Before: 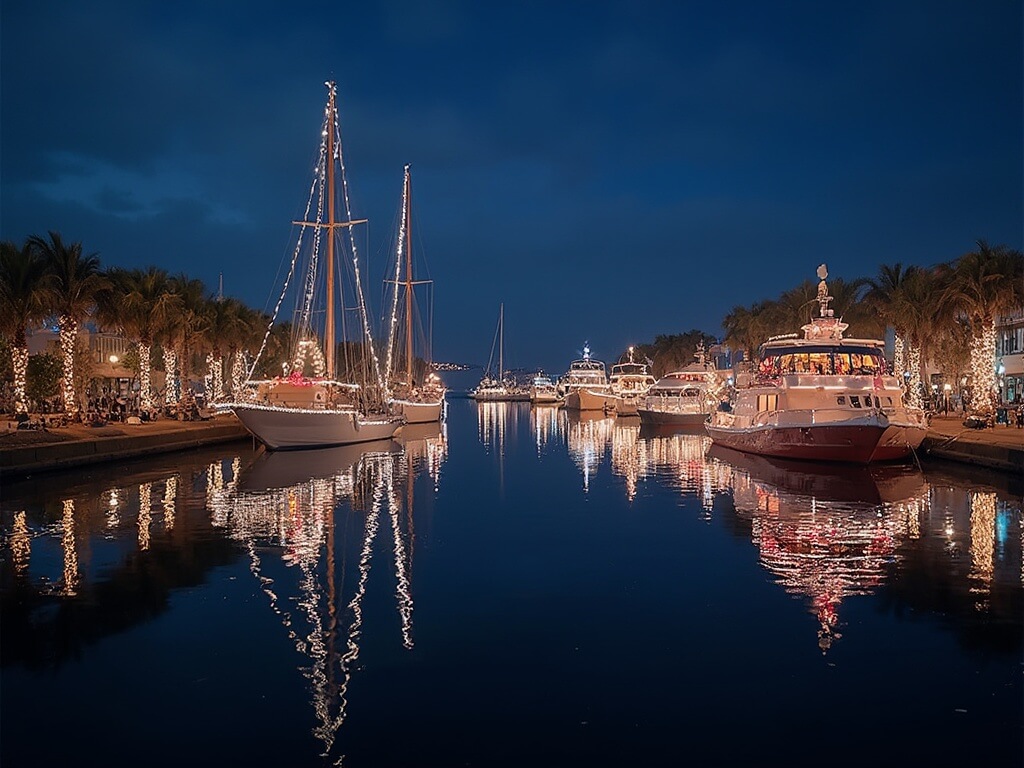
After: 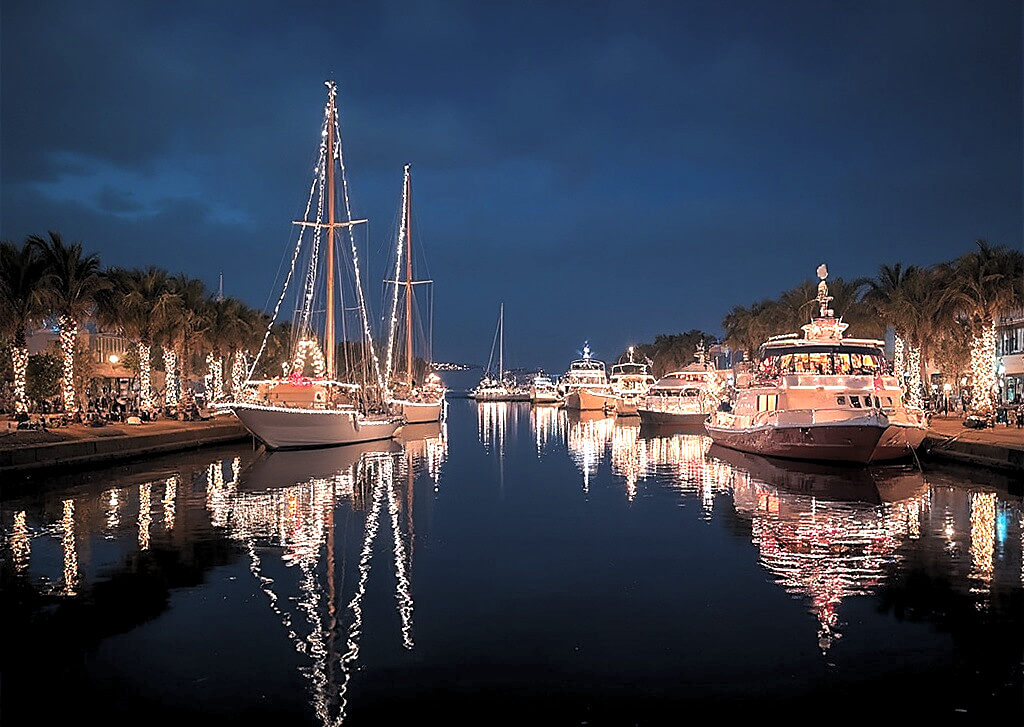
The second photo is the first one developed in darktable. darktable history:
exposure: black level correction 0, exposure 1.199 EV, compensate highlight preservation false
crop and rotate: top 0.012%, bottom 5.269%
tone curve: curves: ch0 [(0, 0.042) (0.129, 0.18) (0.501, 0.497) (1, 1)], preserve colors none
levels: mode automatic, black 8.52%
sharpen: amount 0.214
